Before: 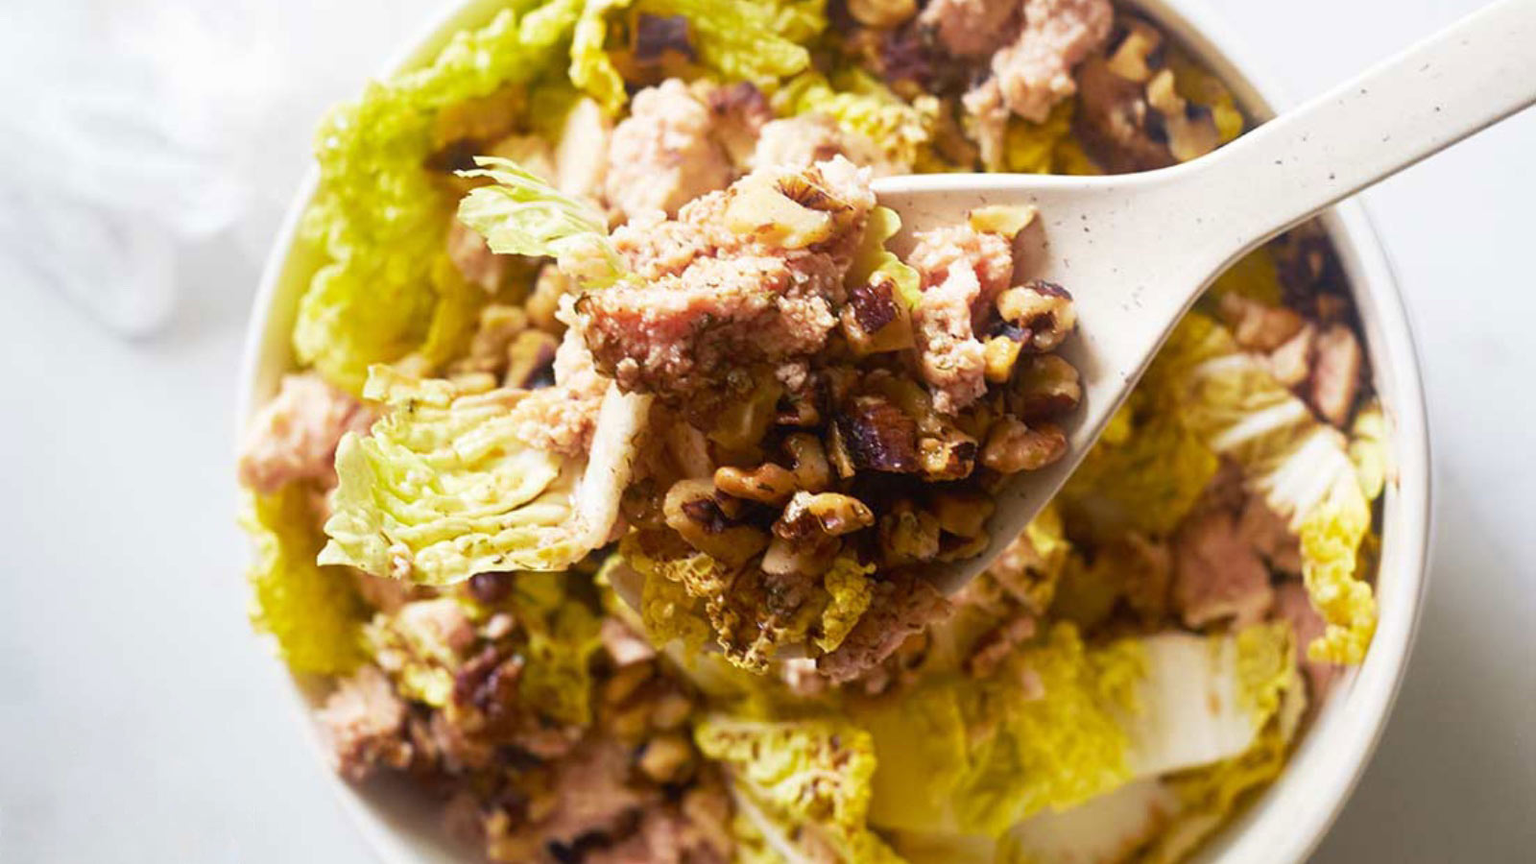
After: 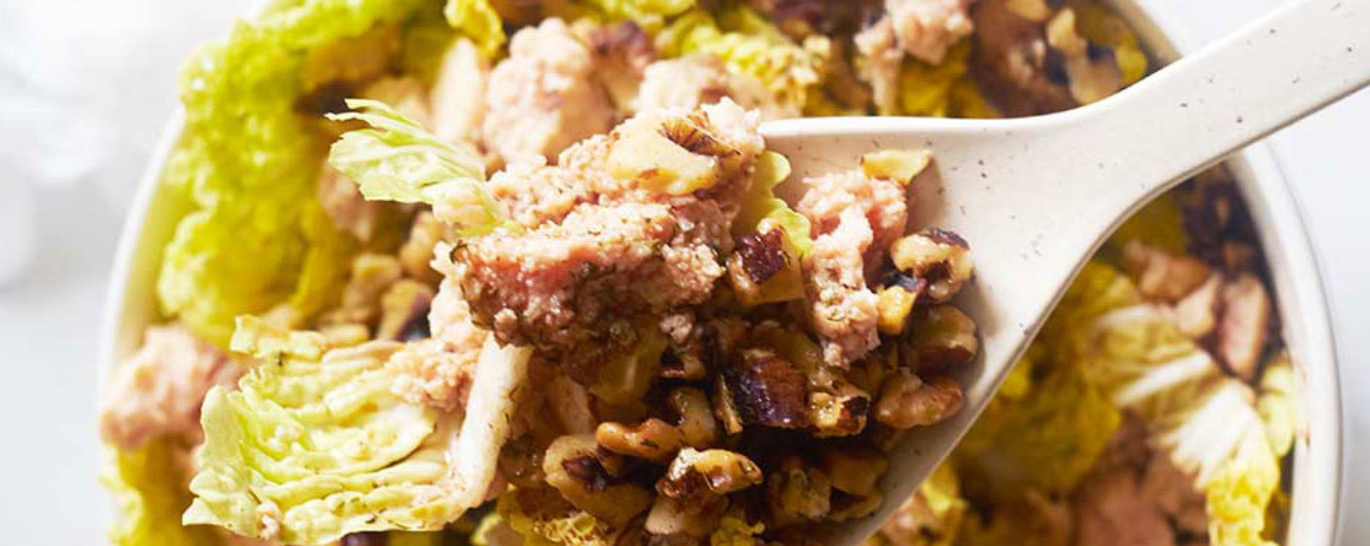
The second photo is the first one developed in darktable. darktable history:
crop and rotate: left 9.299%, top 7.208%, right 5.02%, bottom 32.052%
